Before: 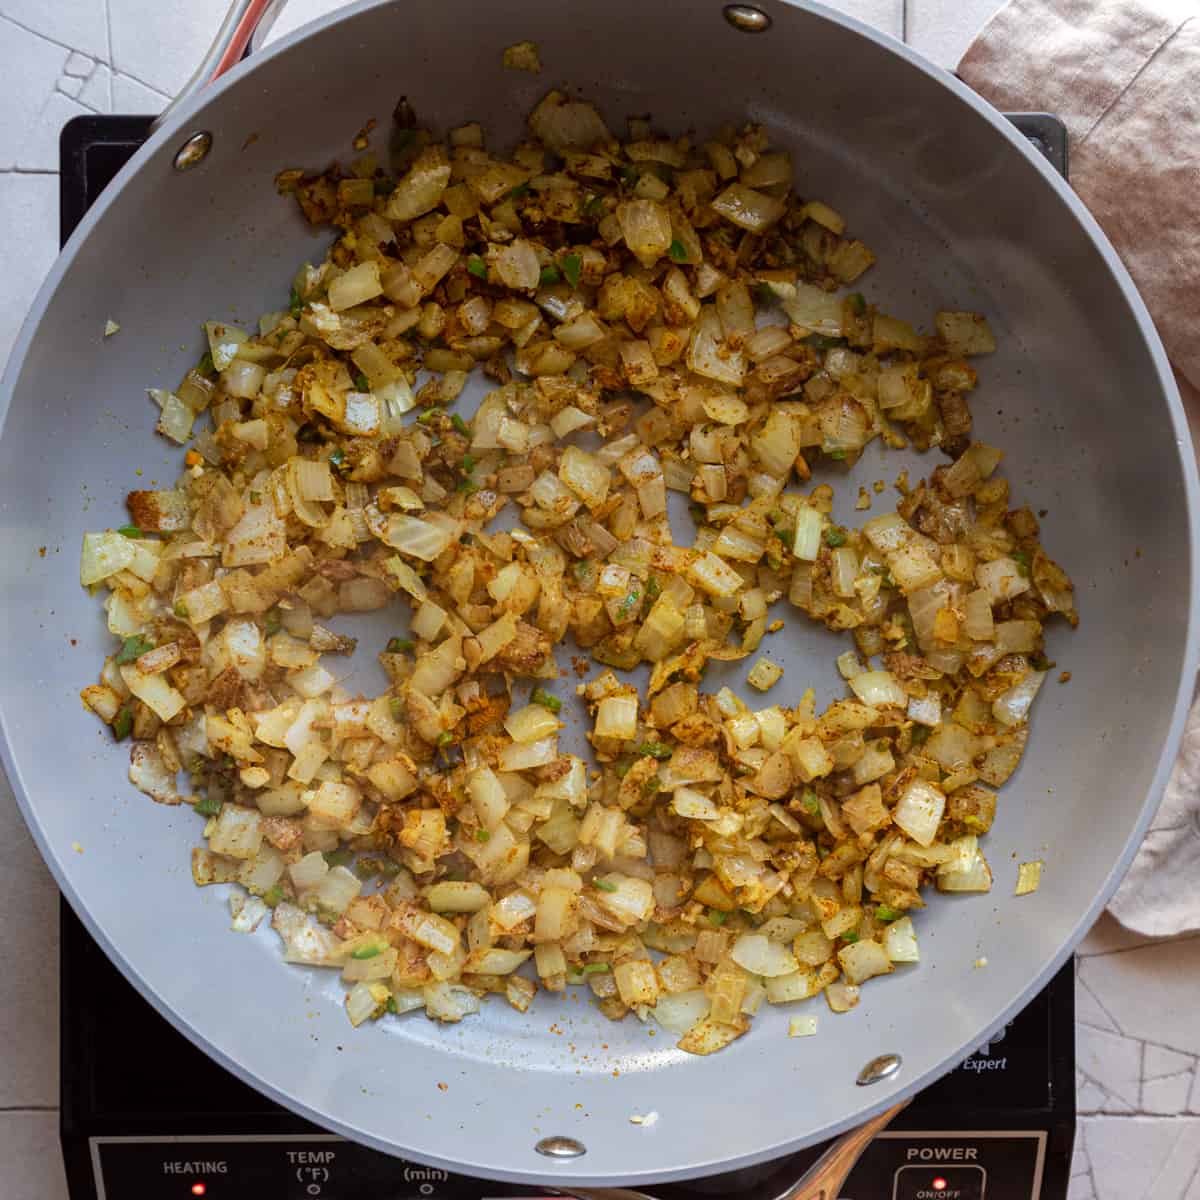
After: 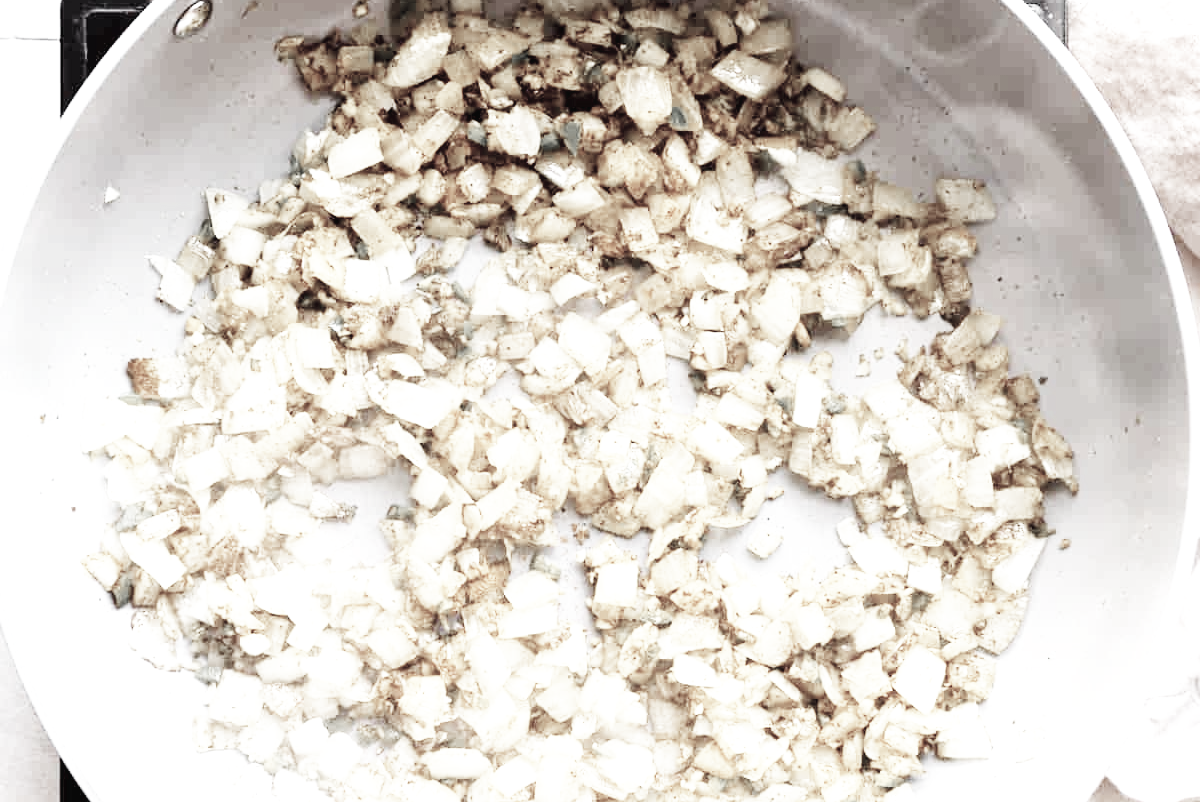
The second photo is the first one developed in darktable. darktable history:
base curve: curves: ch0 [(0, 0.003) (0.001, 0.002) (0.006, 0.004) (0.02, 0.022) (0.048, 0.086) (0.094, 0.234) (0.162, 0.431) (0.258, 0.629) (0.385, 0.8) (0.548, 0.918) (0.751, 0.988) (1, 1)], preserve colors none
color correction: highlights b* 0.021, saturation 0.234
crop: top 11.167%, bottom 21.983%
exposure: black level correction 0.001, exposure 1.644 EV, compensate exposure bias true, compensate highlight preservation false
color zones: curves: ch1 [(0, 0.638) (0.193, 0.442) (0.286, 0.15) (0.429, 0.14) (0.571, 0.142) (0.714, 0.154) (0.857, 0.175) (1, 0.638)]
